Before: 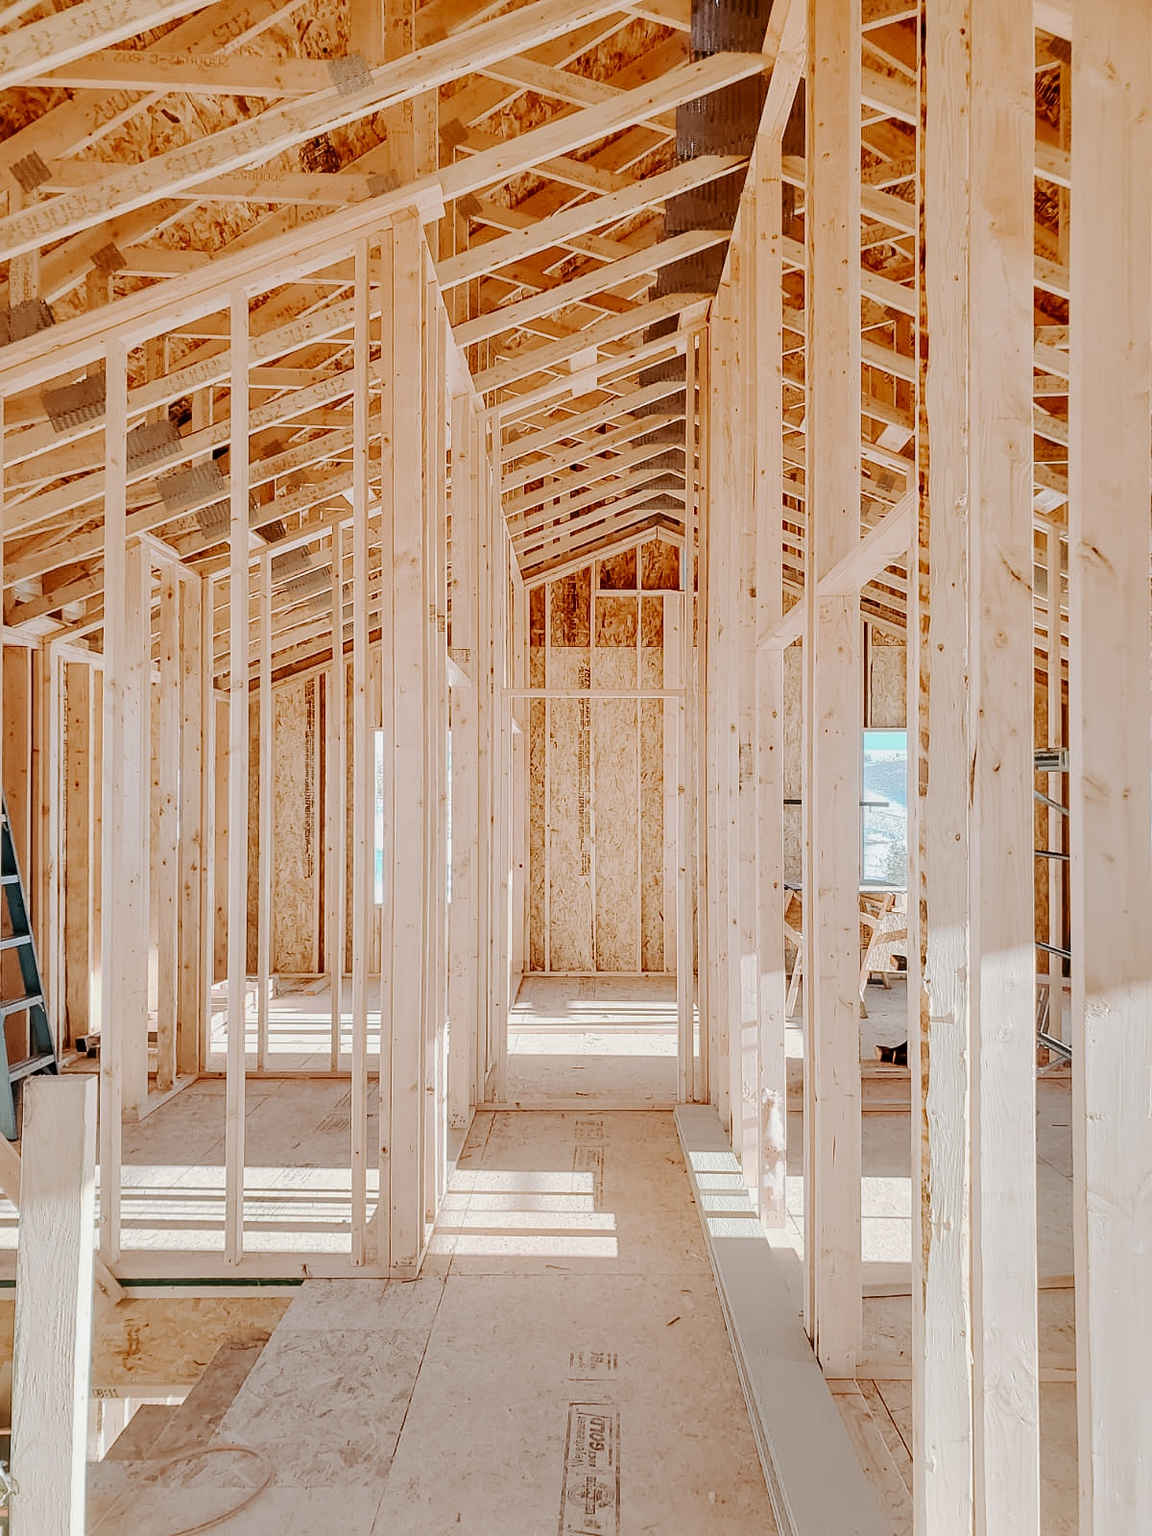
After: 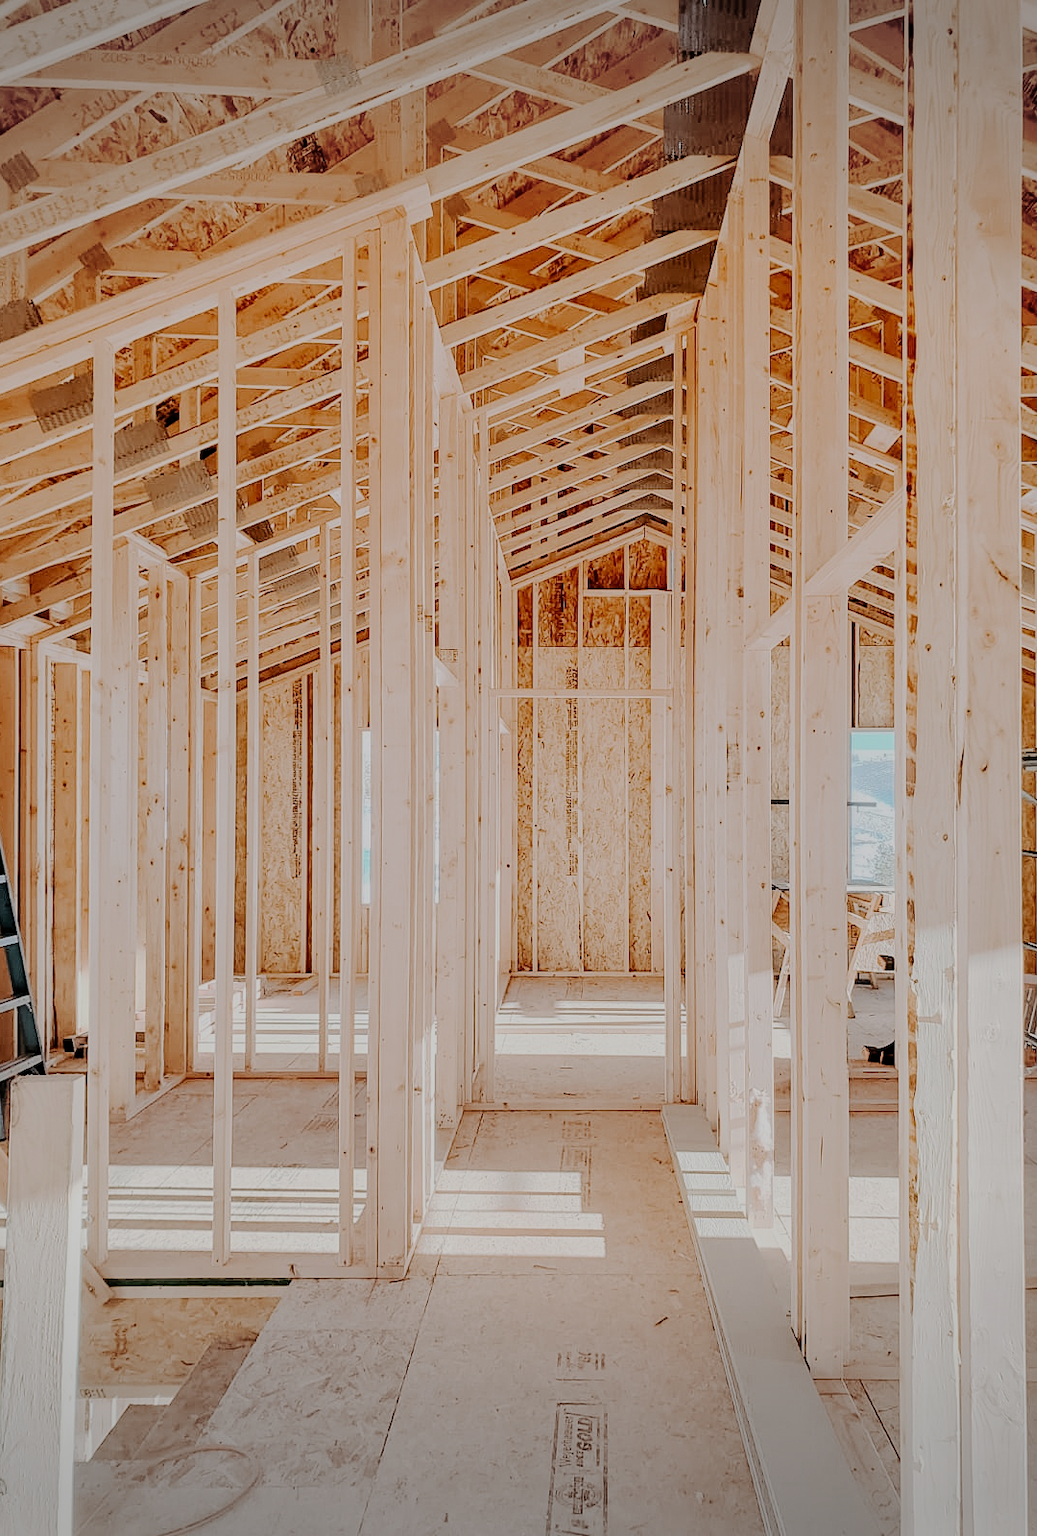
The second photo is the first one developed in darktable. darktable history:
vignetting: fall-off start 100%, brightness -0.282, width/height ratio 1.31
color correction: highlights a* 0.003, highlights b* -0.283
filmic rgb: black relative exposure -7.32 EV, white relative exposure 5.09 EV, hardness 3.2
crop and rotate: left 1.088%, right 8.807%
